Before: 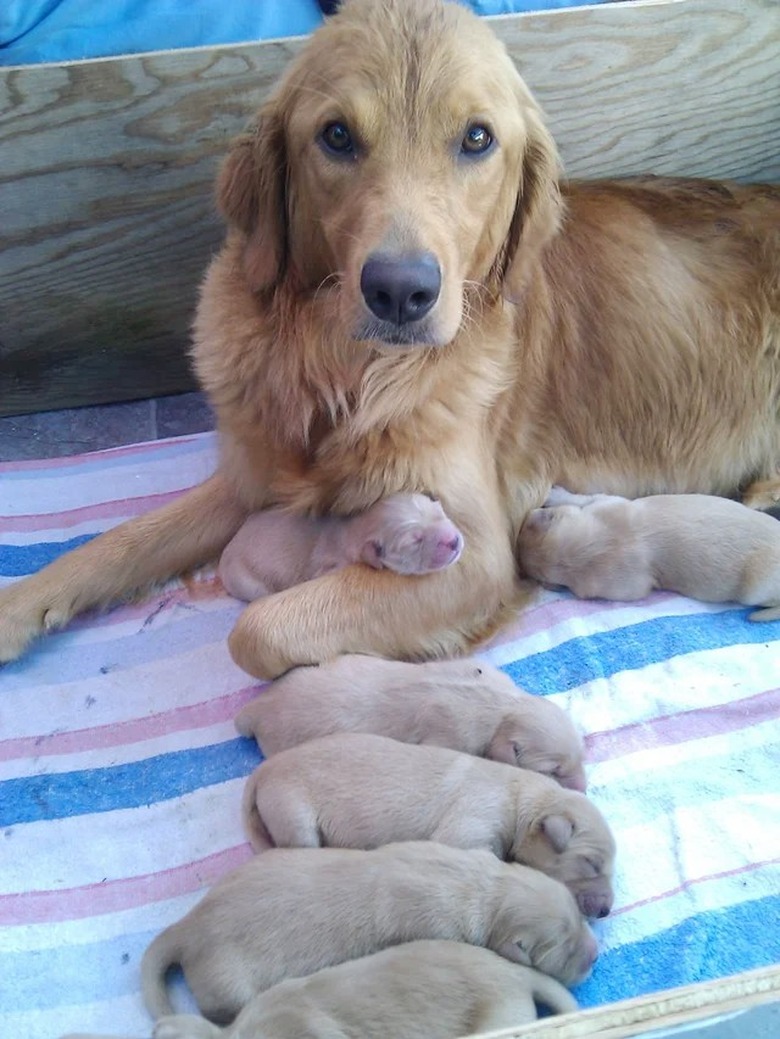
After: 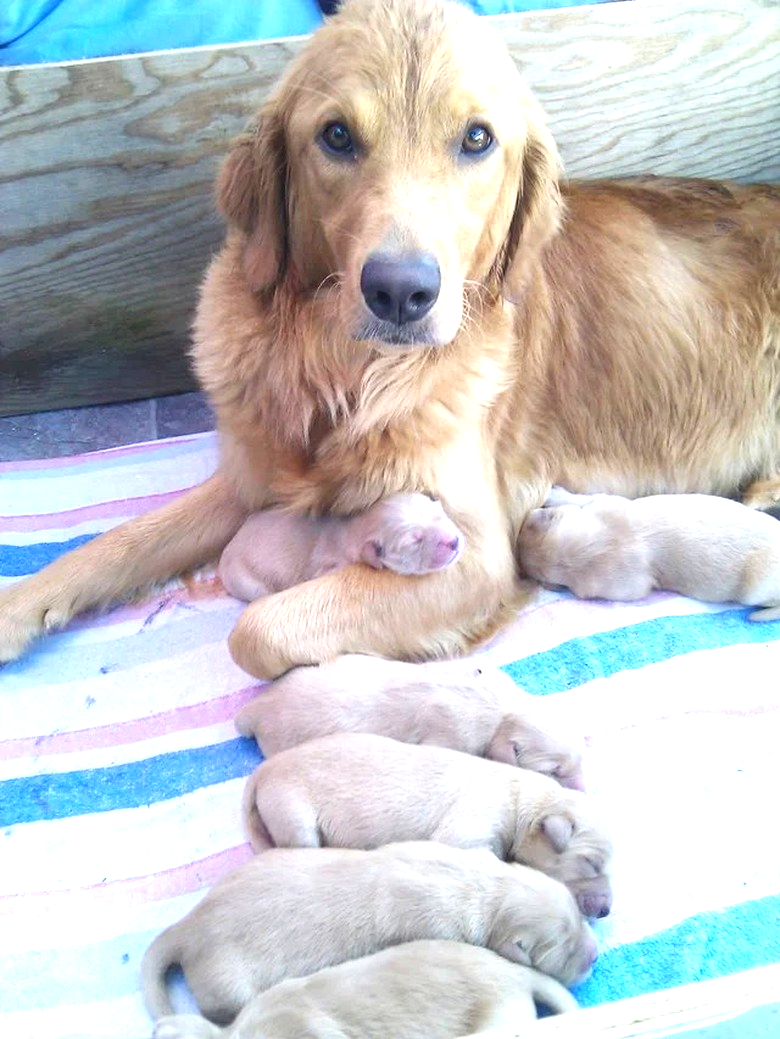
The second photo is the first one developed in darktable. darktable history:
exposure: black level correction 0, exposure 1.105 EV, compensate highlight preservation false
